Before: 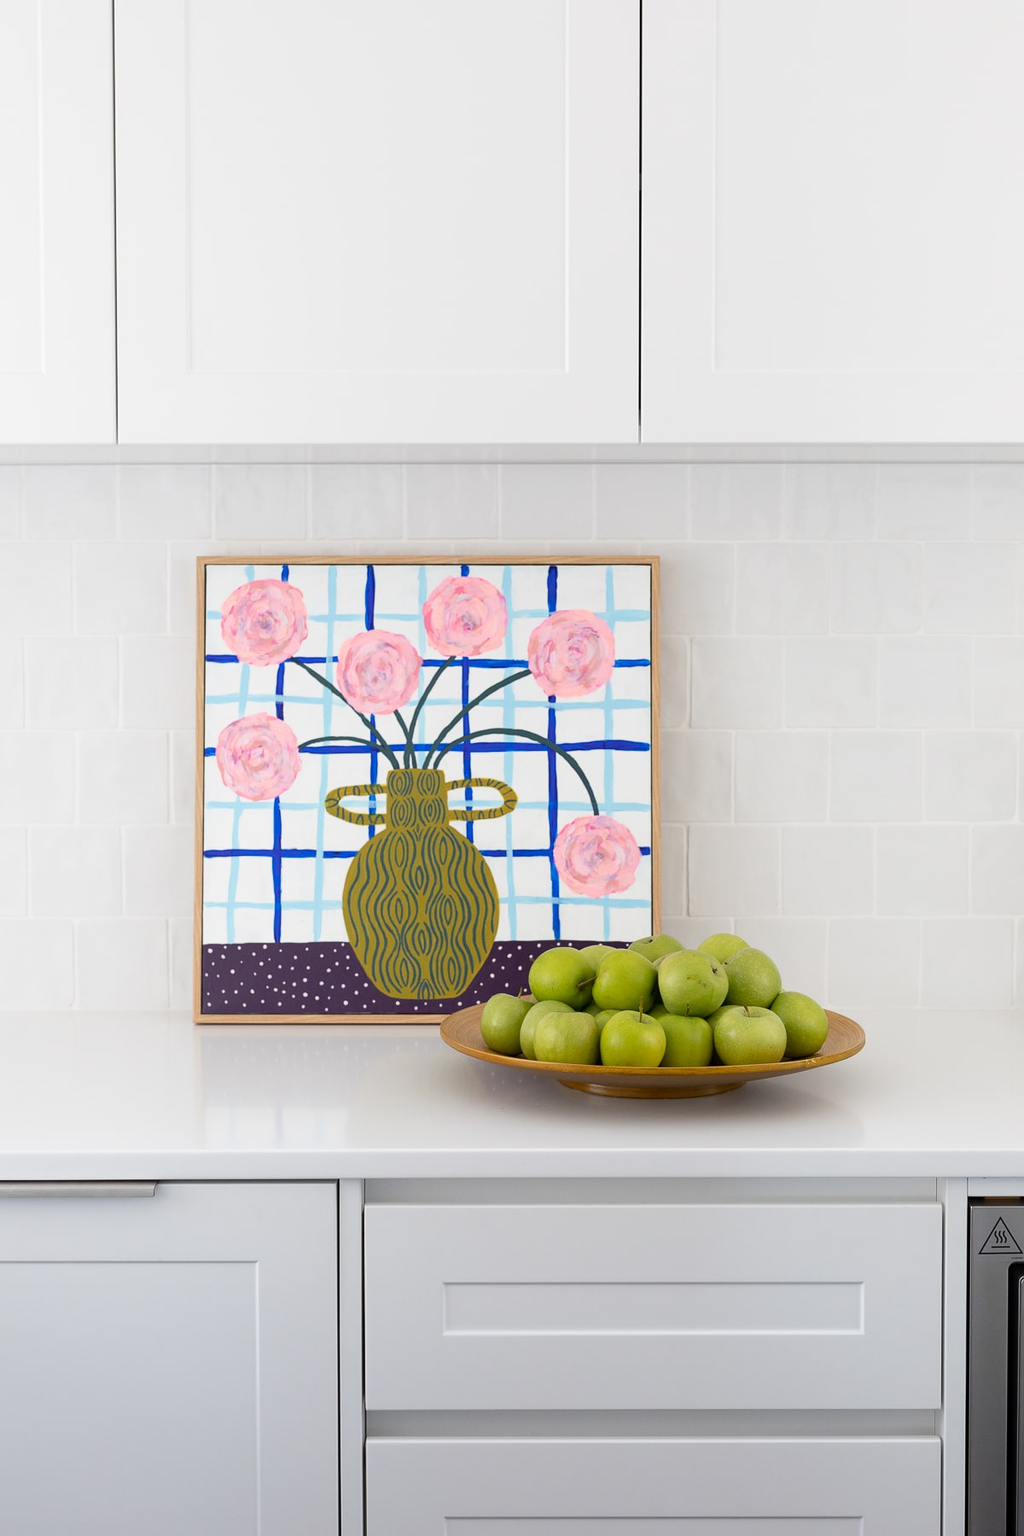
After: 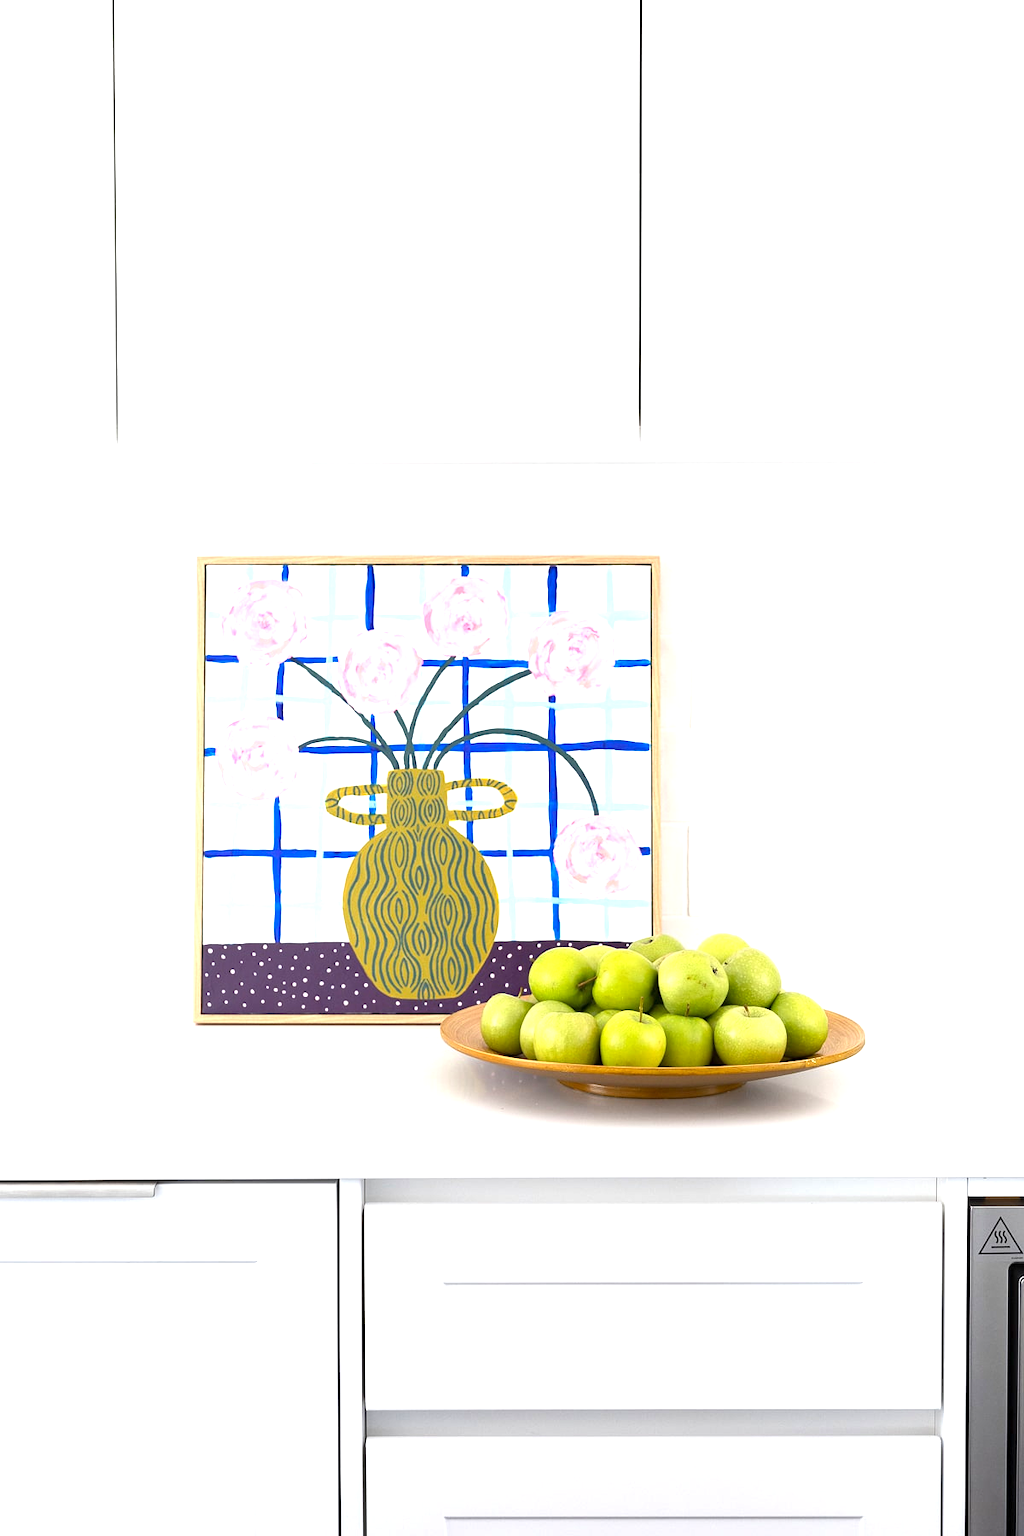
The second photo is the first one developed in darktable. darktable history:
exposure: exposure 1.16 EV, compensate exposure bias true, compensate highlight preservation false
shadows and highlights: shadows 4.1, highlights -17.6, soften with gaussian
